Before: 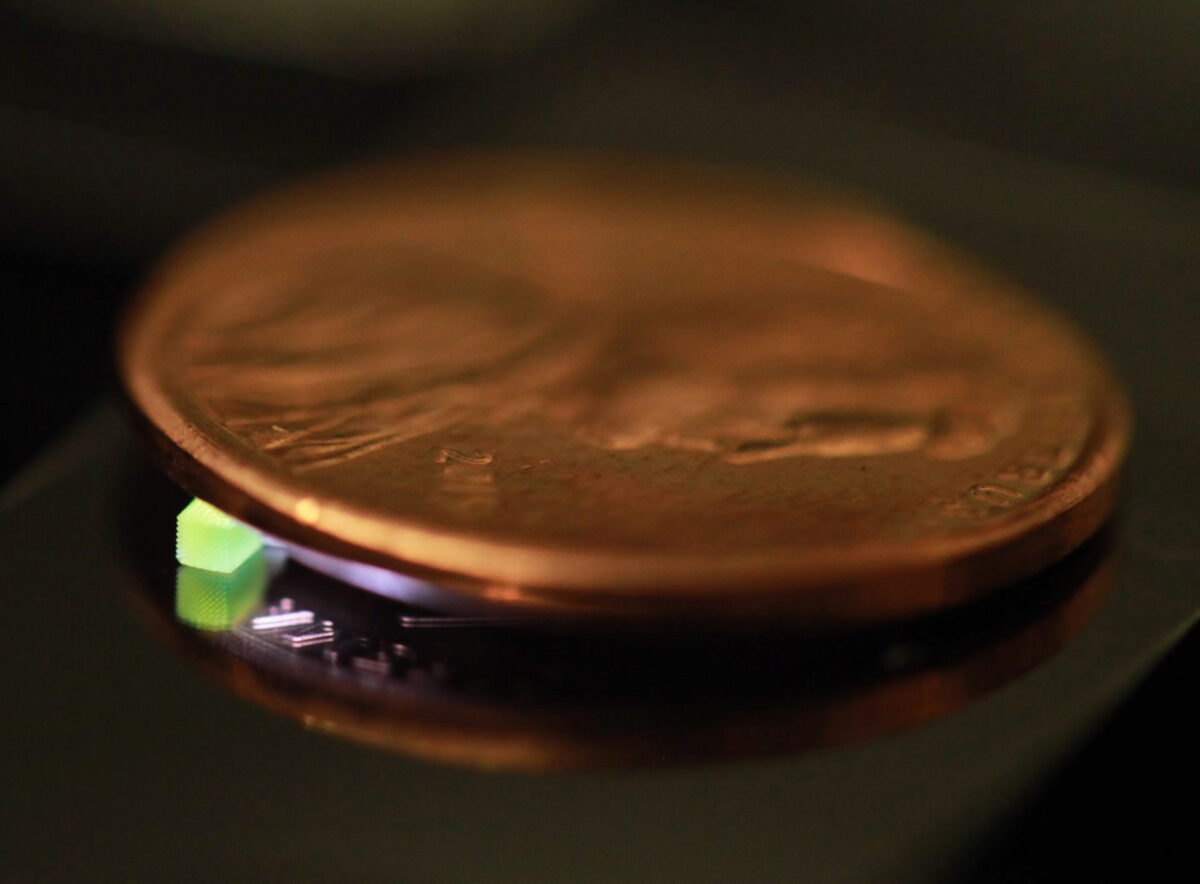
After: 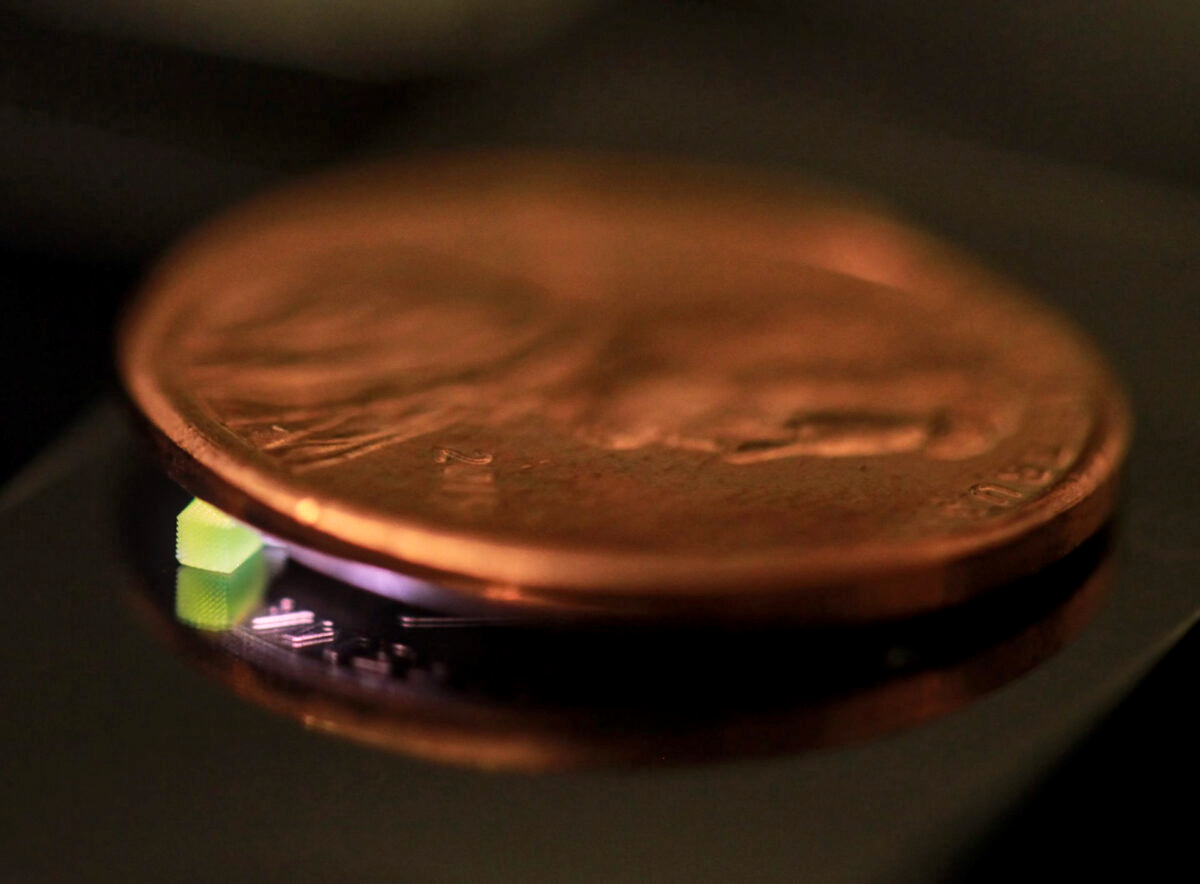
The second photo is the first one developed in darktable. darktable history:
local contrast: on, module defaults
color correction: highlights a* 14.52, highlights b* 4.84
